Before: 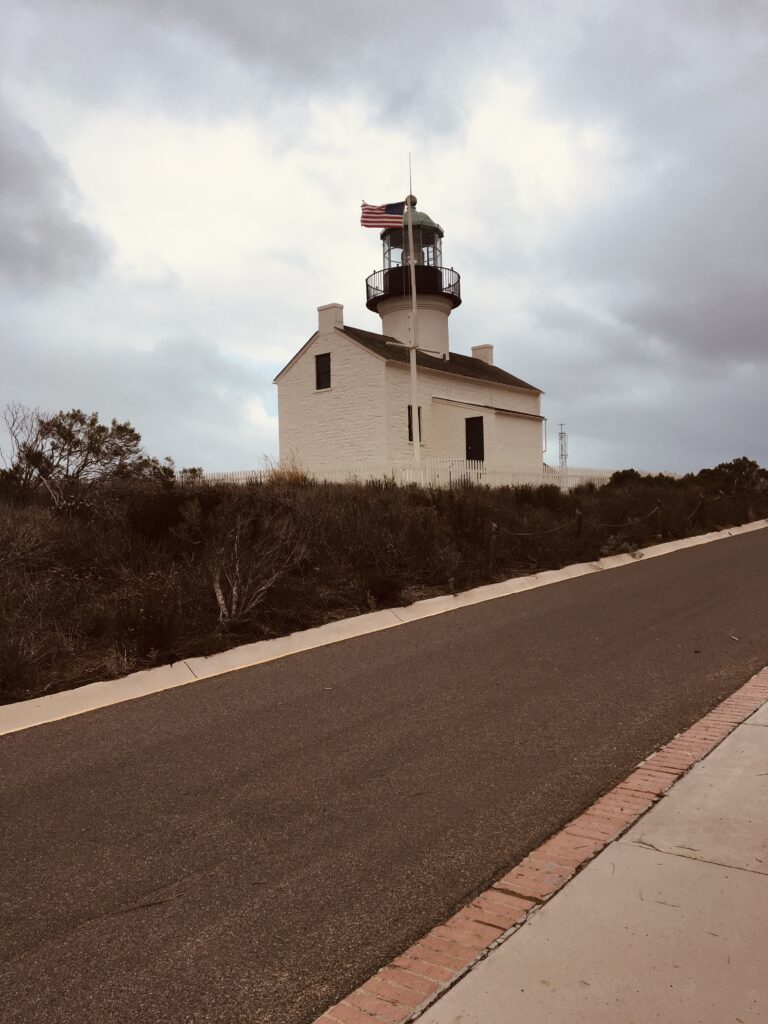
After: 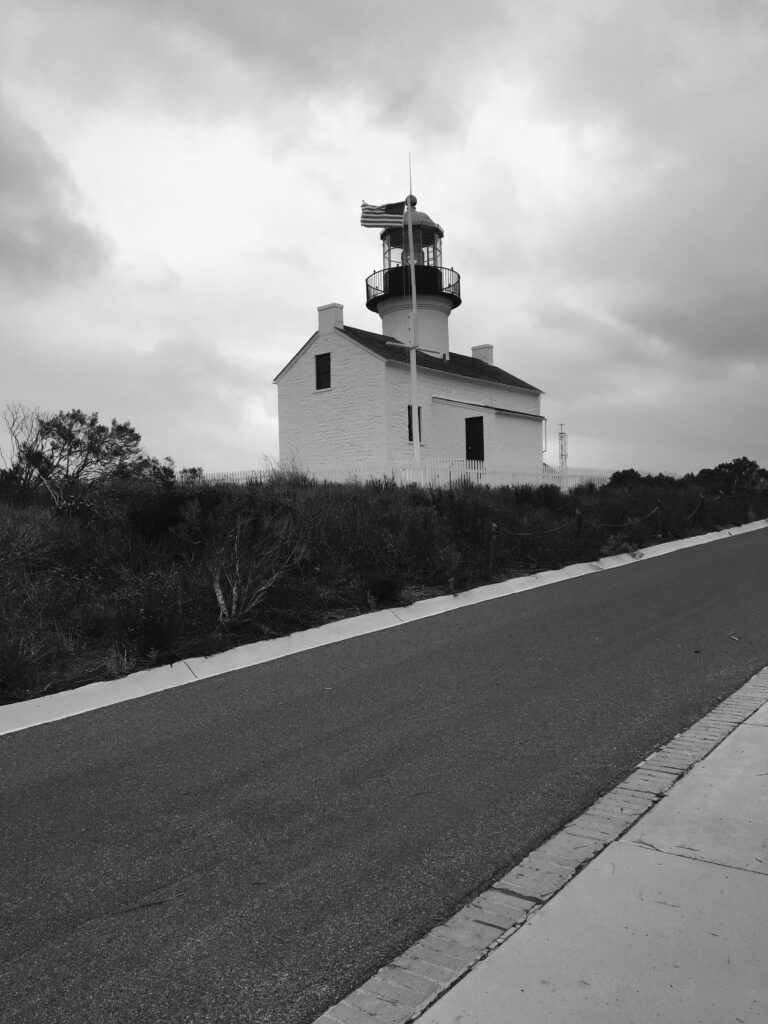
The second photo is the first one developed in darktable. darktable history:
contrast brightness saturation: saturation -0.996
